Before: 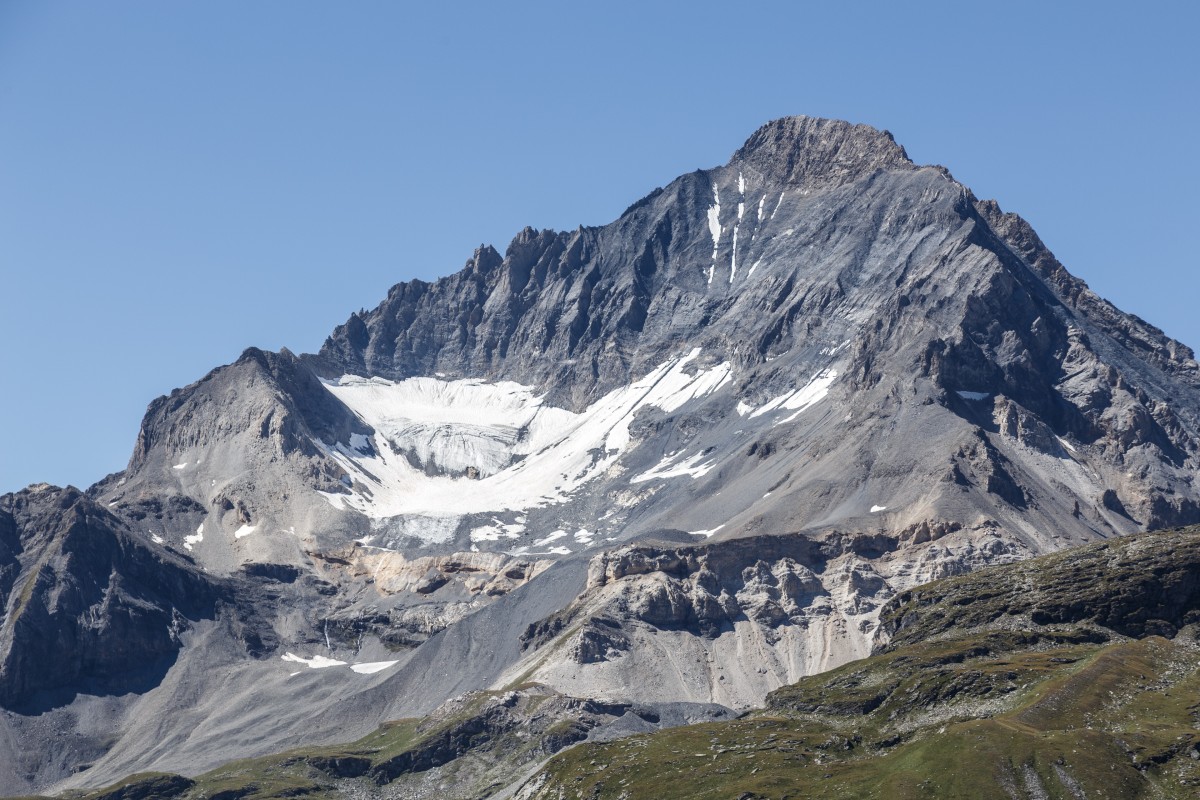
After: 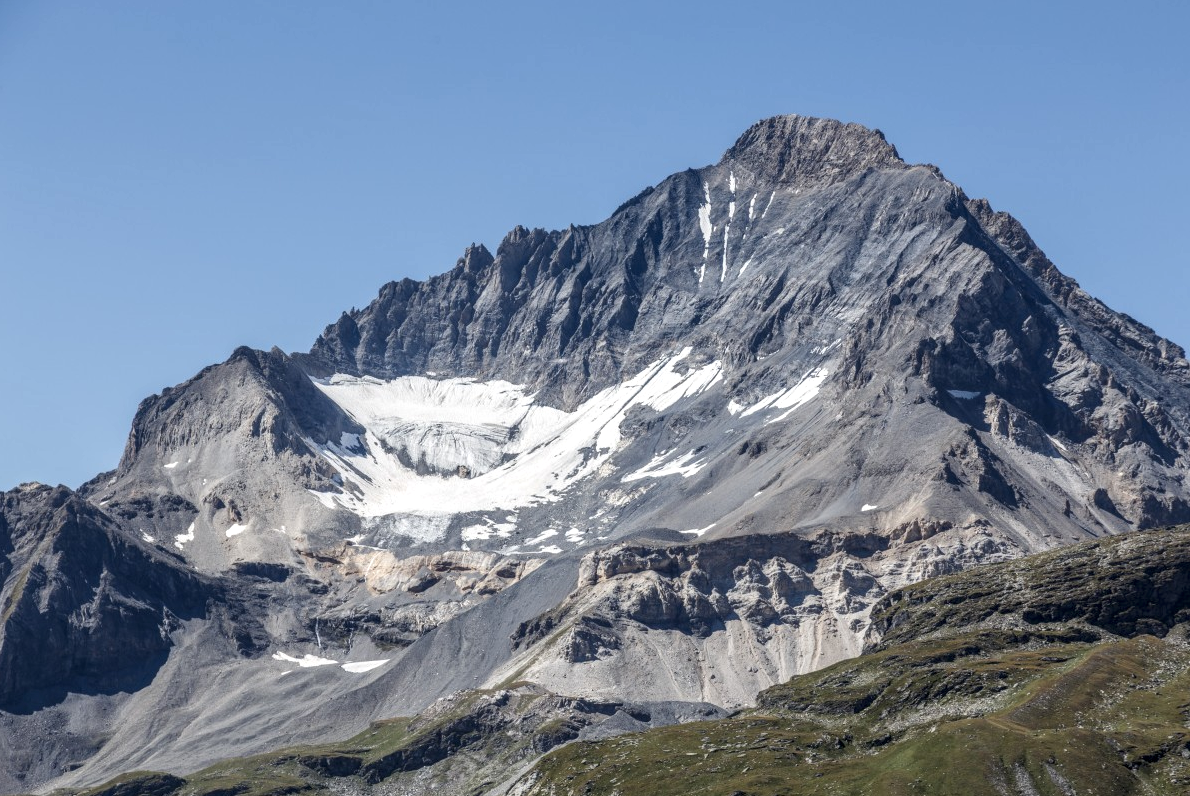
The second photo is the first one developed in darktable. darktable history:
crop and rotate: left 0.775%, top 0.143%, bottom 0.327%
local contrast: on, module defaults
